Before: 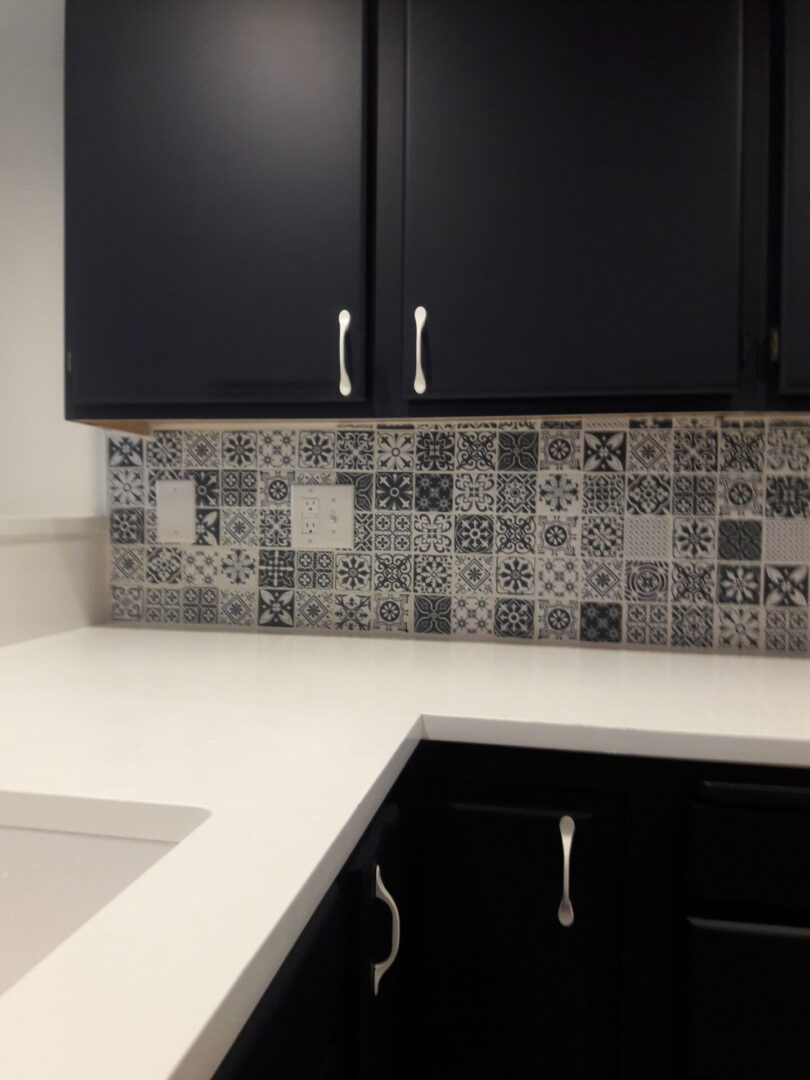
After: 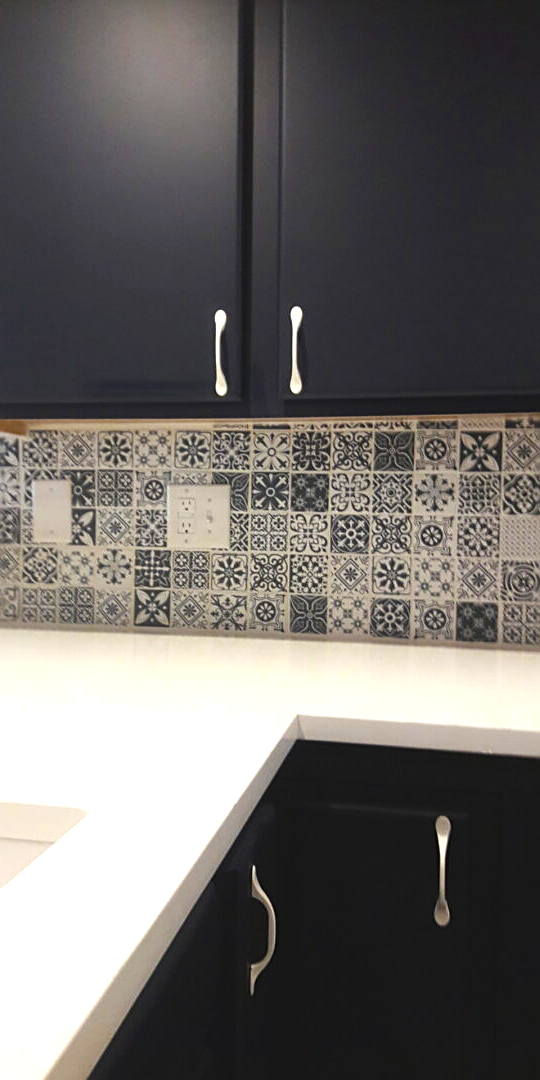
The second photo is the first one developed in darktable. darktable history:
sharpen: on, module defaults
color balance rgb: perceptual saturation grading › global saturation 30.138%, perceptual brilliance grading › global brilliance 2.994%, perceptual brilliance grading › highlights -2.422%, perceptual brilliance grading › shadows 2.807%, saturation formula JzAzBz (2021)
crop and rotate: left 15.362%, right 17.957%
exposure: black level correction -0.005, exposure 0.624 EV, compensate highlight preservation false
